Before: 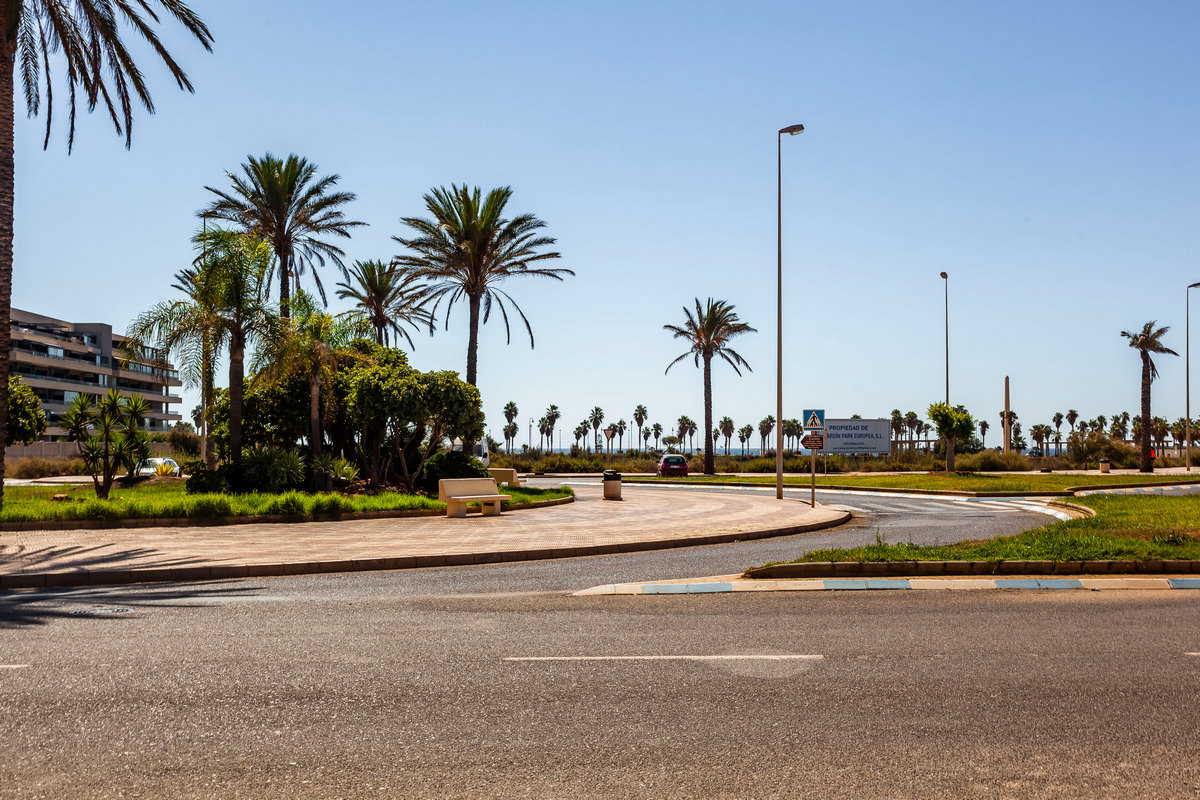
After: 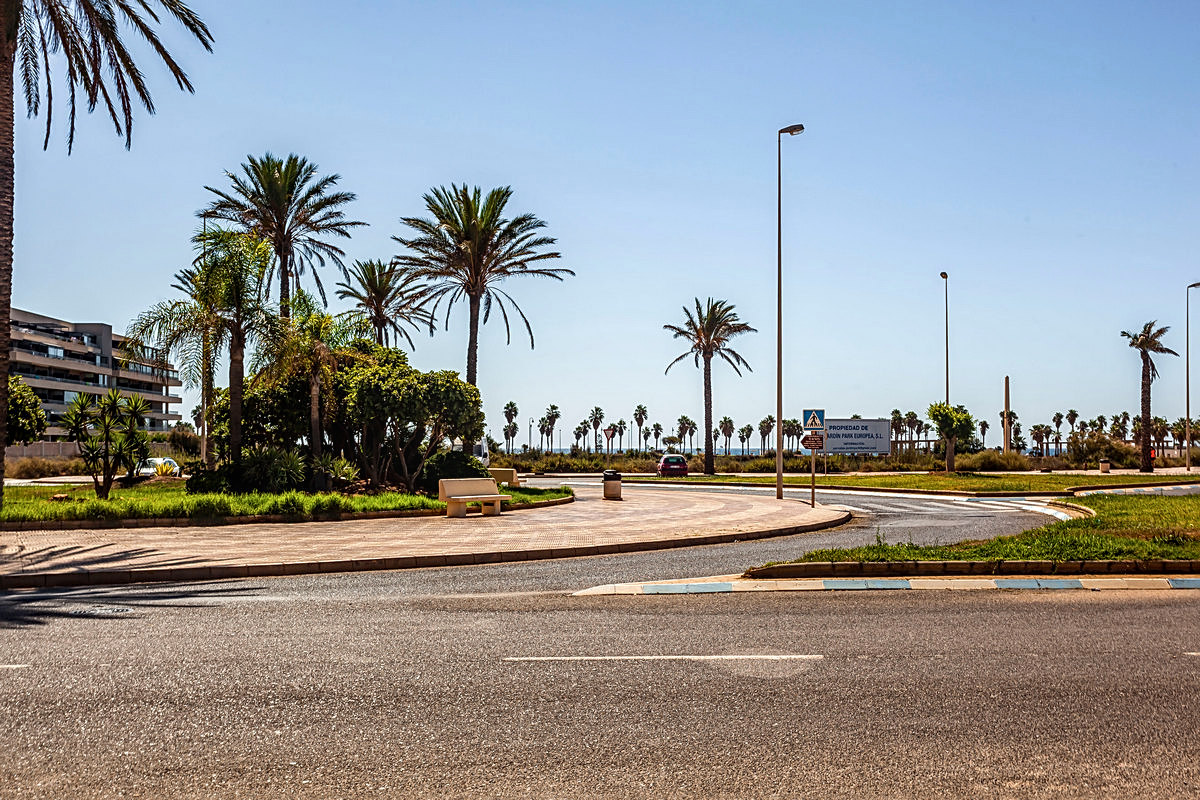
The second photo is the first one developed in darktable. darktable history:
sharpen: amount 0.545
contrast brightness saturation: contrast 0.102, brightness 0.018, saturation 0.022
local contrast: on, module defaults
color correction: highlights b* -0.041, saturation 0.988
